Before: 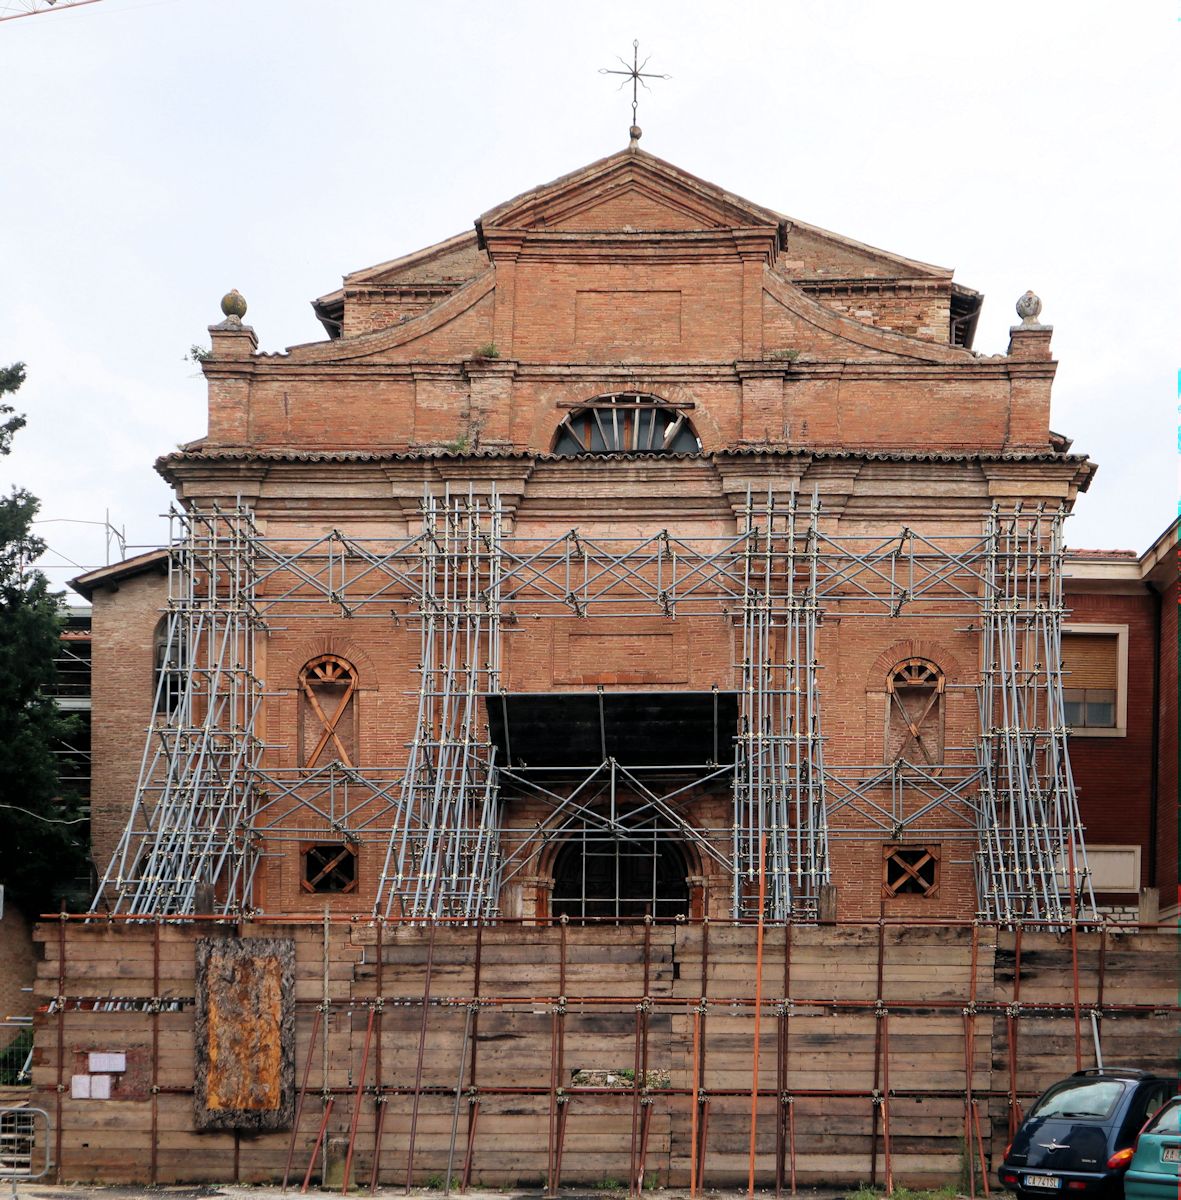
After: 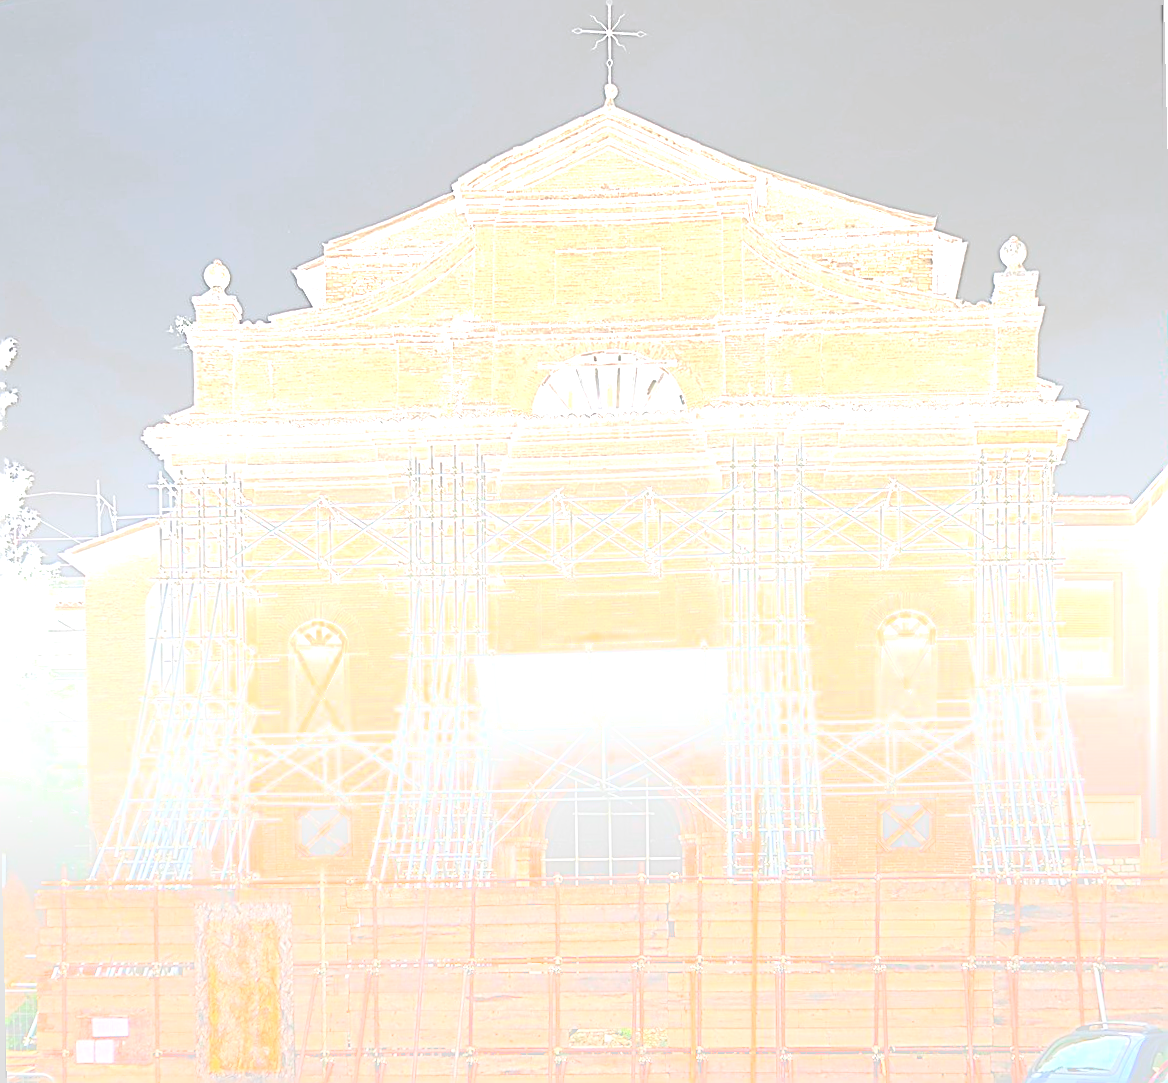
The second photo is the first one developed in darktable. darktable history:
bloom: size 70%, threshold 25%, strength 70%
exposure: black level correction 0, exposure 1 EV, compensate highlight preservation false
sharpen: amount 1.861
rotate and perspective: rotation -1.32°, lens shift (horizontal) -0.031, crop left 0.015, crop right 0.985, crop top 0.047, crop bottom 0.982
haze removal: compatibility mode true, adaptive false
crop: top 0.448%, right 0.264%, bottom 5.045%
